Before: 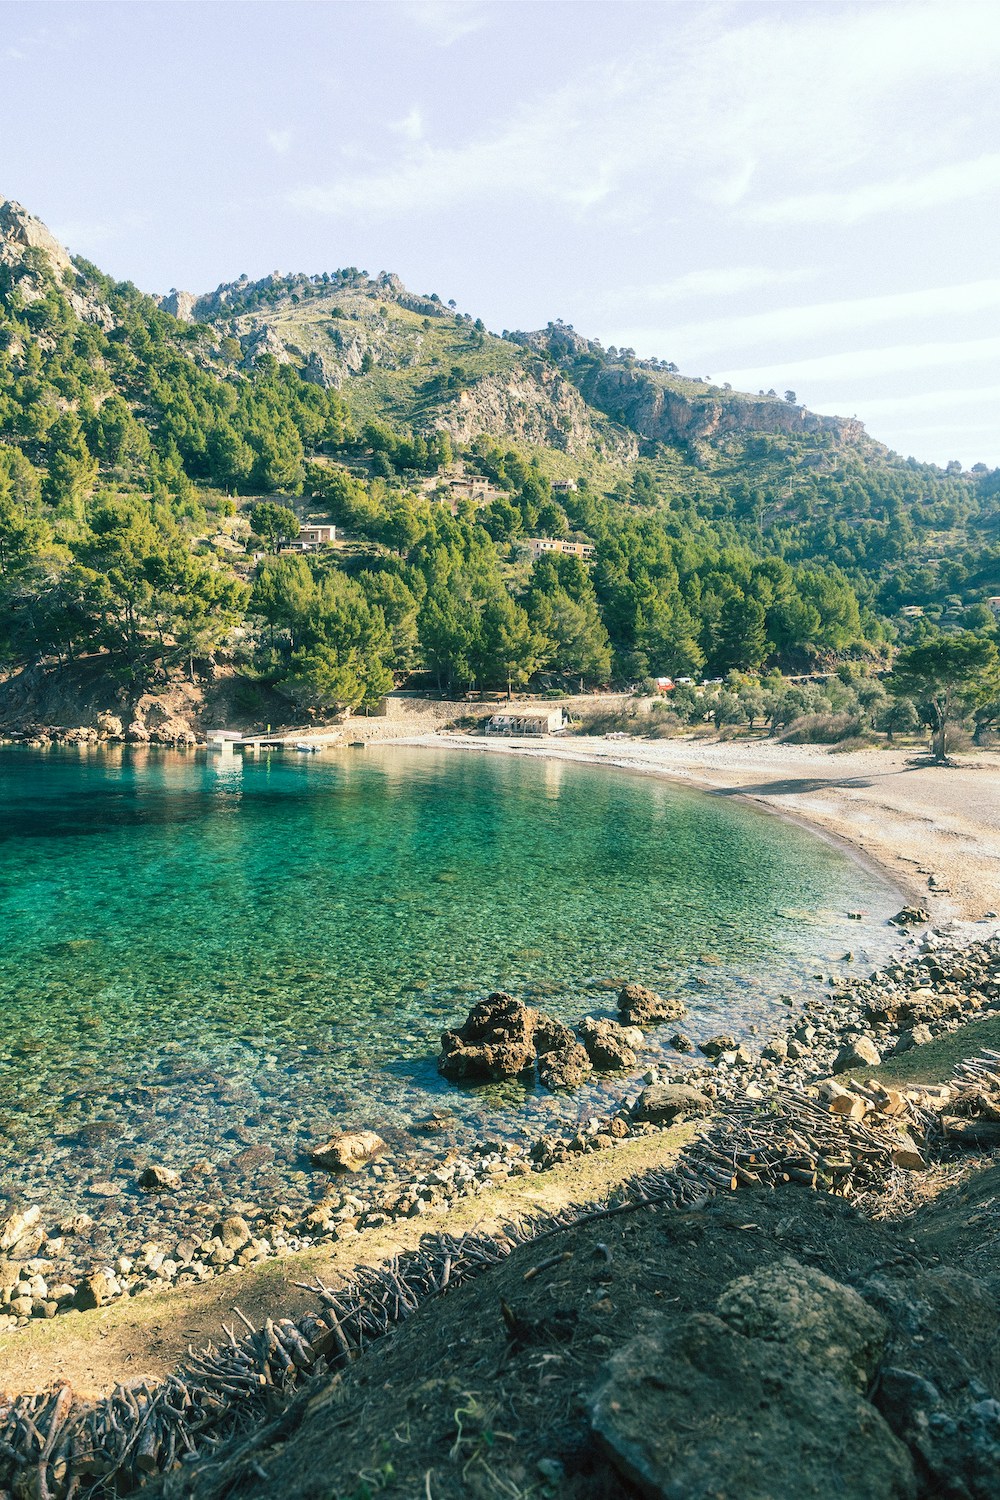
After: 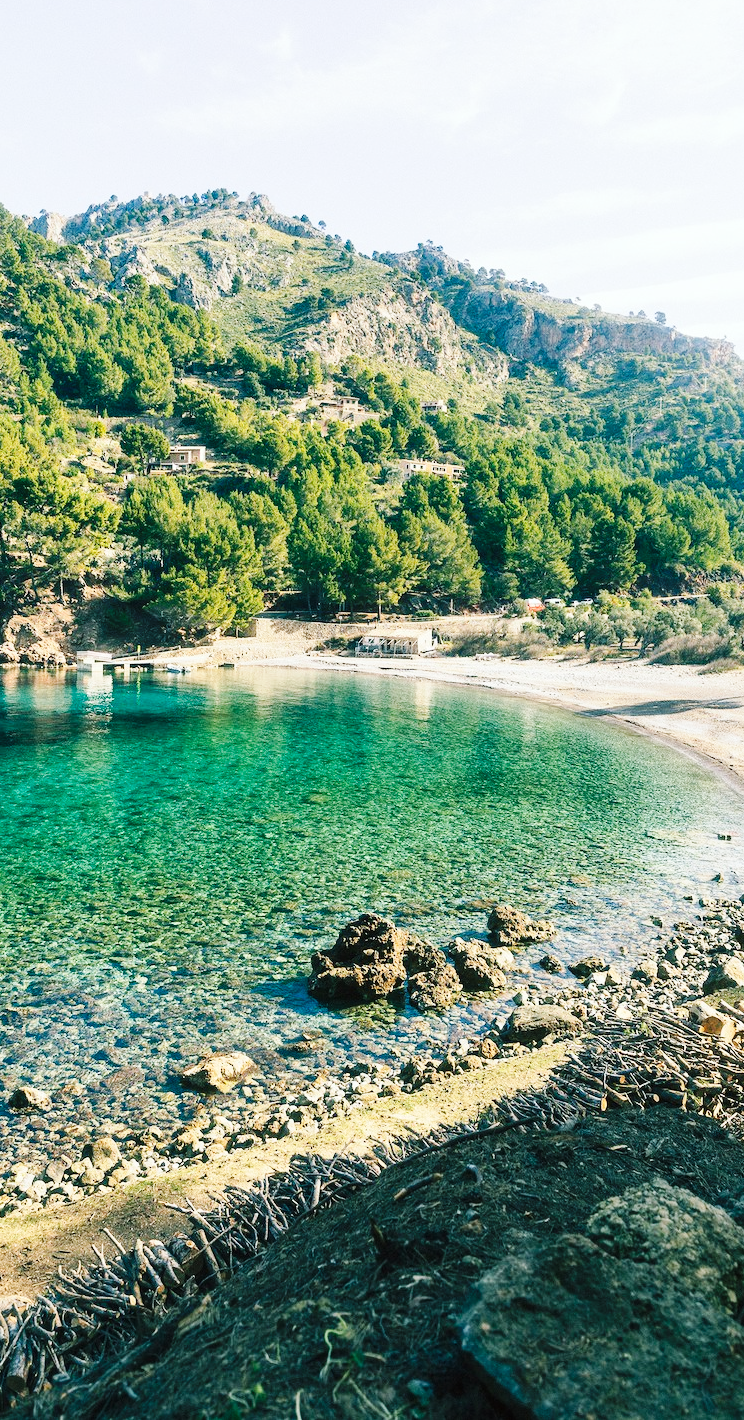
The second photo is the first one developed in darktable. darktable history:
crop and rotate: left 13.02%, top 5.331%, right 12.522%
base curve: curves: ch0 [(0, 0) (0.032, 0.025) (0.121, 0.166) (0.206, 0.329) (0.605, 0.79) (1, 1)], preserve colors none
